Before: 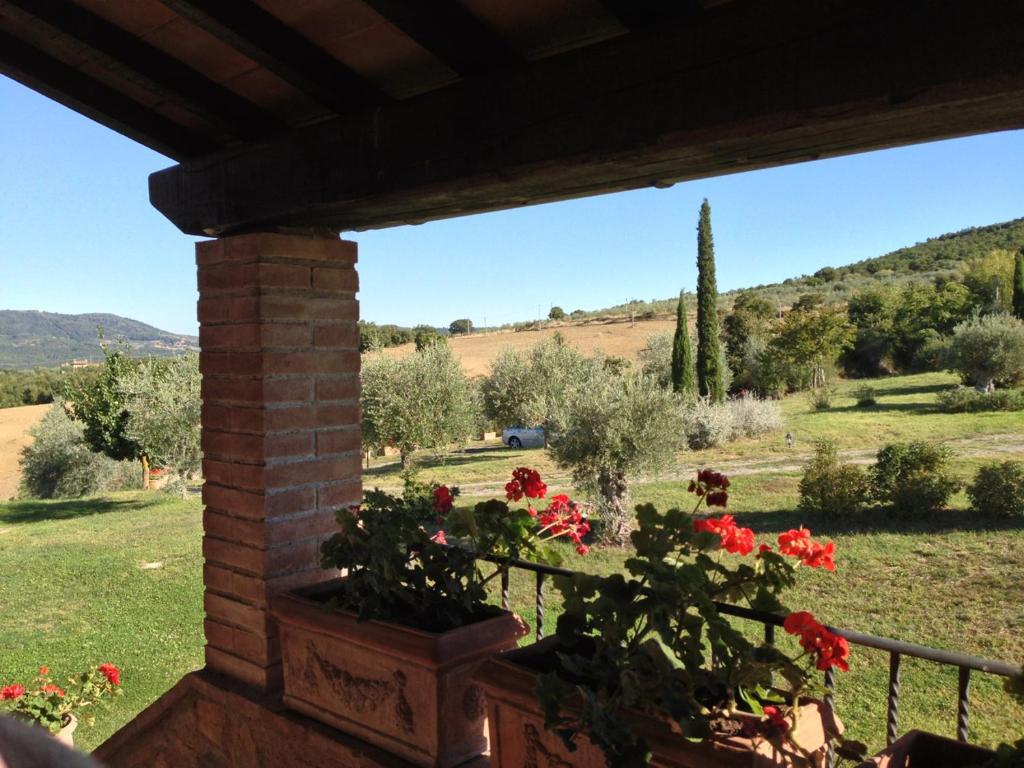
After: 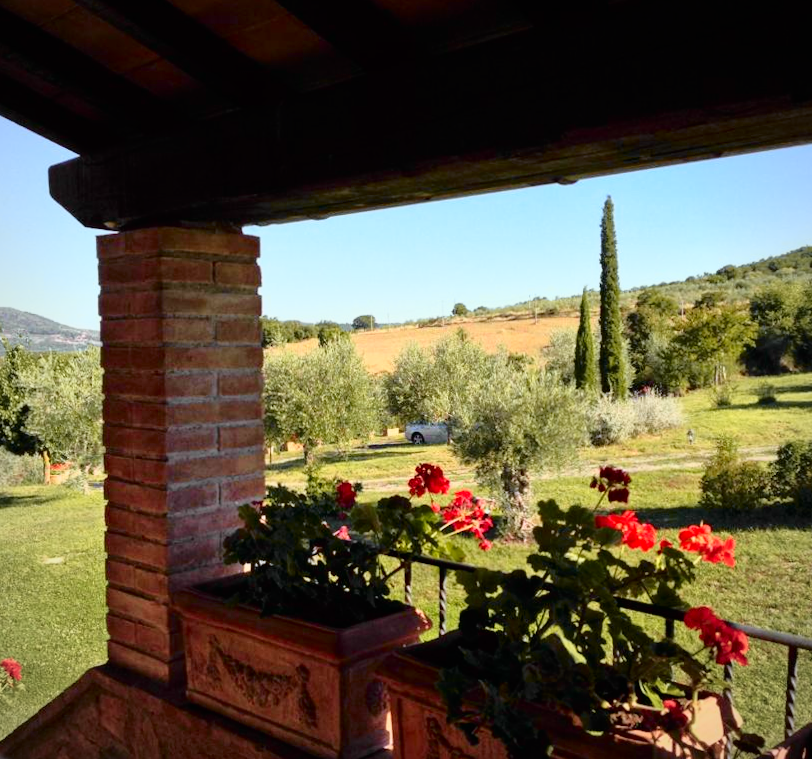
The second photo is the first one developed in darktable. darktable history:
white balance: red 0.974, blue 1.044
vignetting: fall-off radius 81.94%
tone curve: curves: ch0 [(0, 0) (0.062, 0.023) (0.168, 0.142) (0.359, 0.44) (0.469, 0.544) (0.634, 0.722) (0.839, 0.909) (0.998, 0.978)]; ch1 [(0, 0) (0.437, 0.453) (0.472, 0.47) (0.502, 0.504) (0.527, 0.546) (0.568, 0.619) (0.608, 0.665) (0.669, 0.748) (0.859, 0.899) (1, 1)]; ch2 [(0, 0) (0.33, 0.301) (0.421, 0.443) (0.473, 0.498) (0.509, 0.5) (0.535, 0.564) (0.575, 0.625) (0.608, 0.676) (1, 1)], color space Lab, independent channels, preserve colors none
crop and rotate: left 9.597%, right 10.195%
rotate and perspective: rotation 0.174°, lens shift (vertical) 0.013, lens shift (horizontal) 0.019, shear 0.001, automatic cropping original format, crop left 0.007, crop right 0.991, crop top 0.016, crop bottom 0.997
